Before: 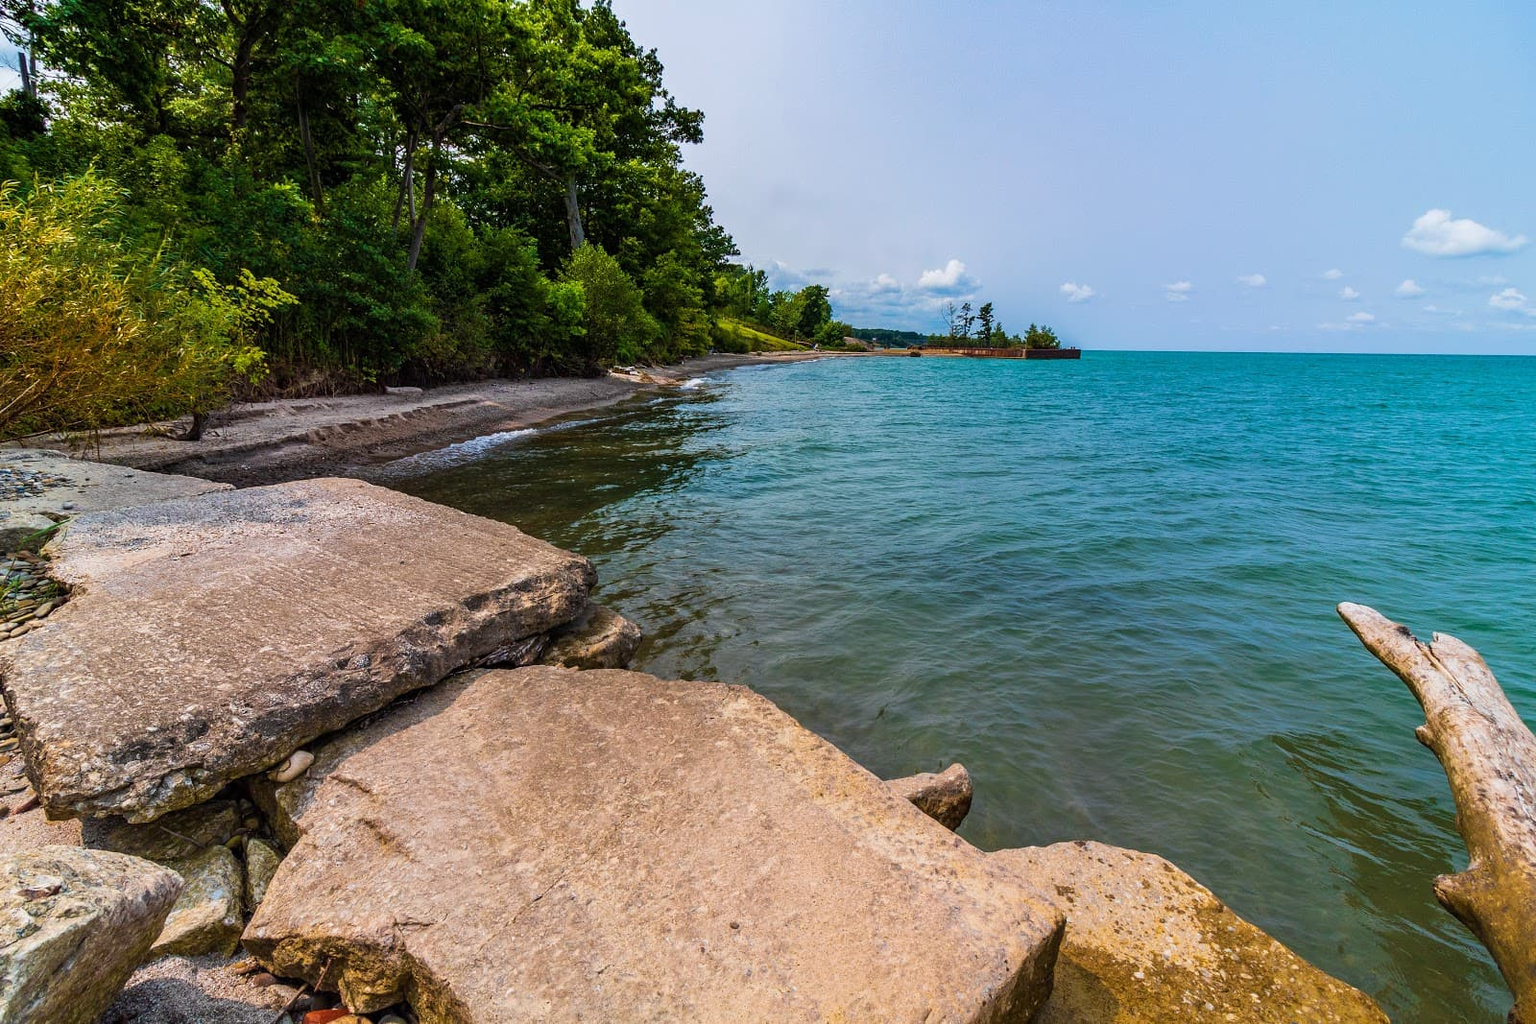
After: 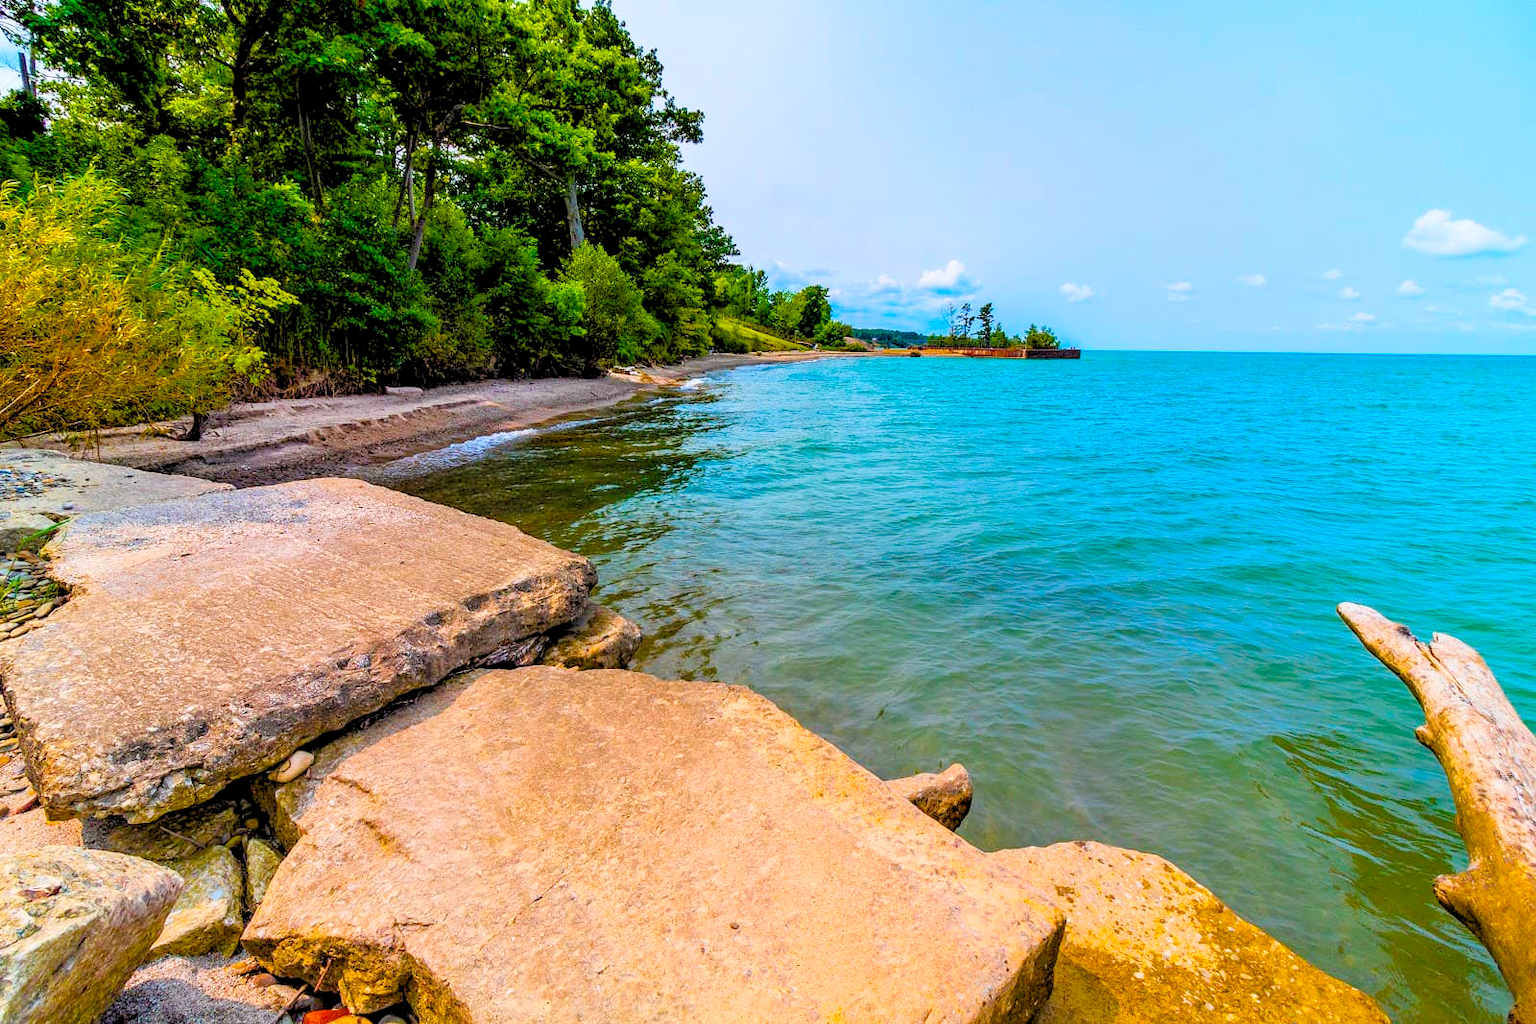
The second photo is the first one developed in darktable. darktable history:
levels: levels [0.072, 0.414, 0.976]
color balance rgb: linear chroma grading › global chroma 15%, perceptual saturation grading › global saturation 30%
